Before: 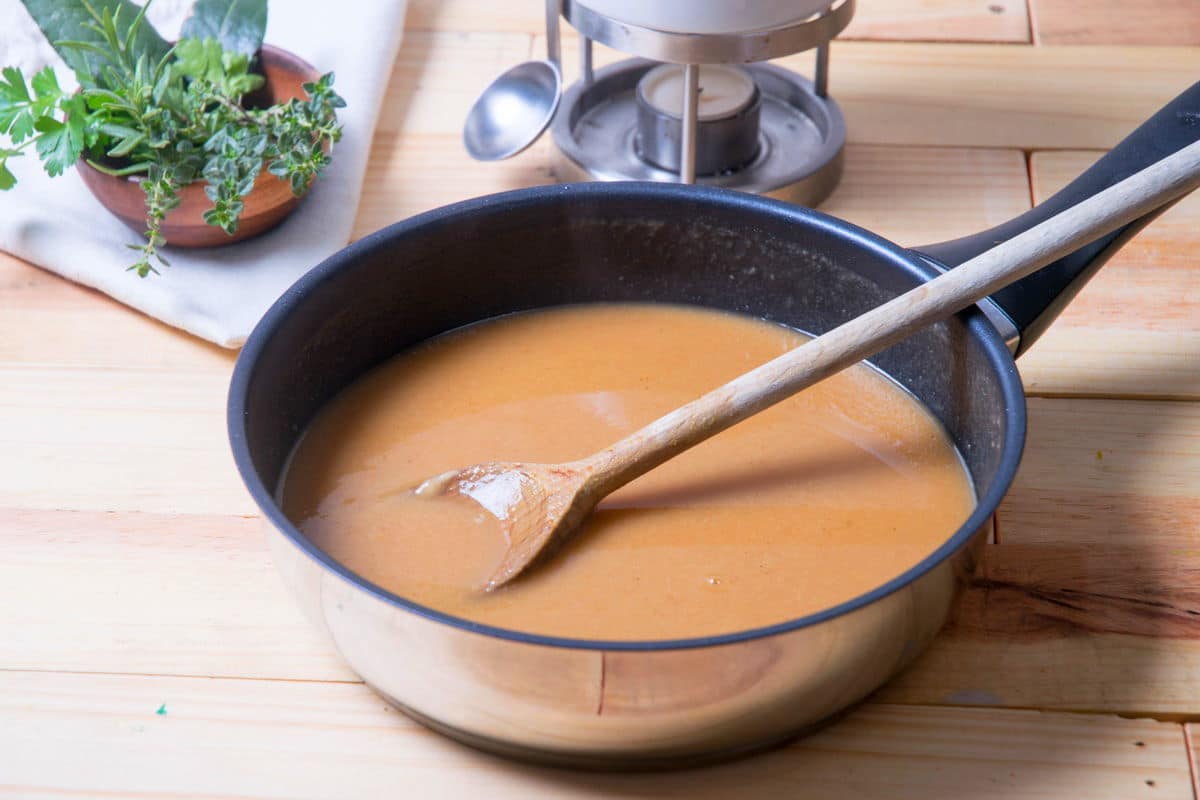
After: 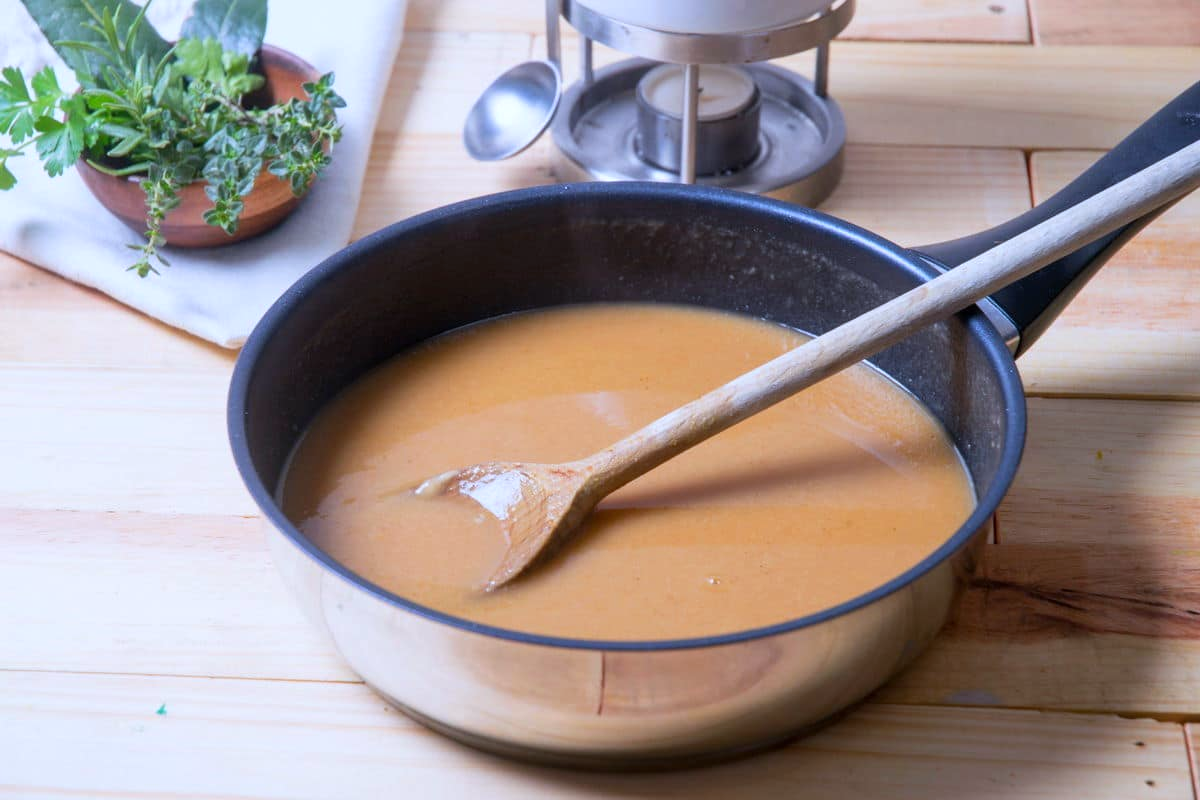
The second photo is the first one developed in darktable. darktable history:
white balance: red 0.954, blue 1.079
